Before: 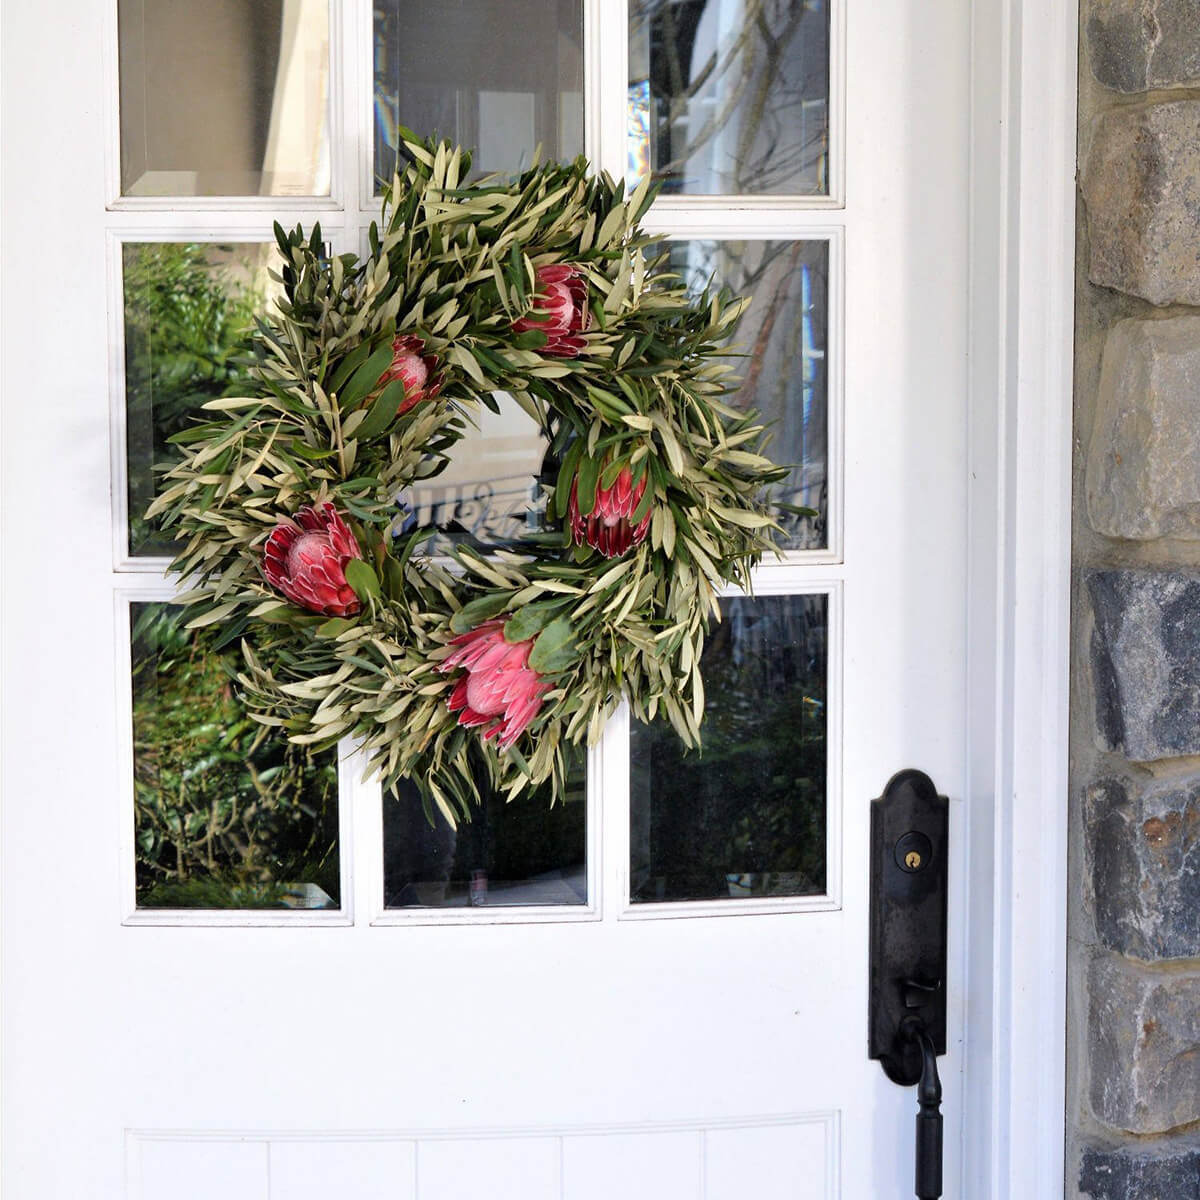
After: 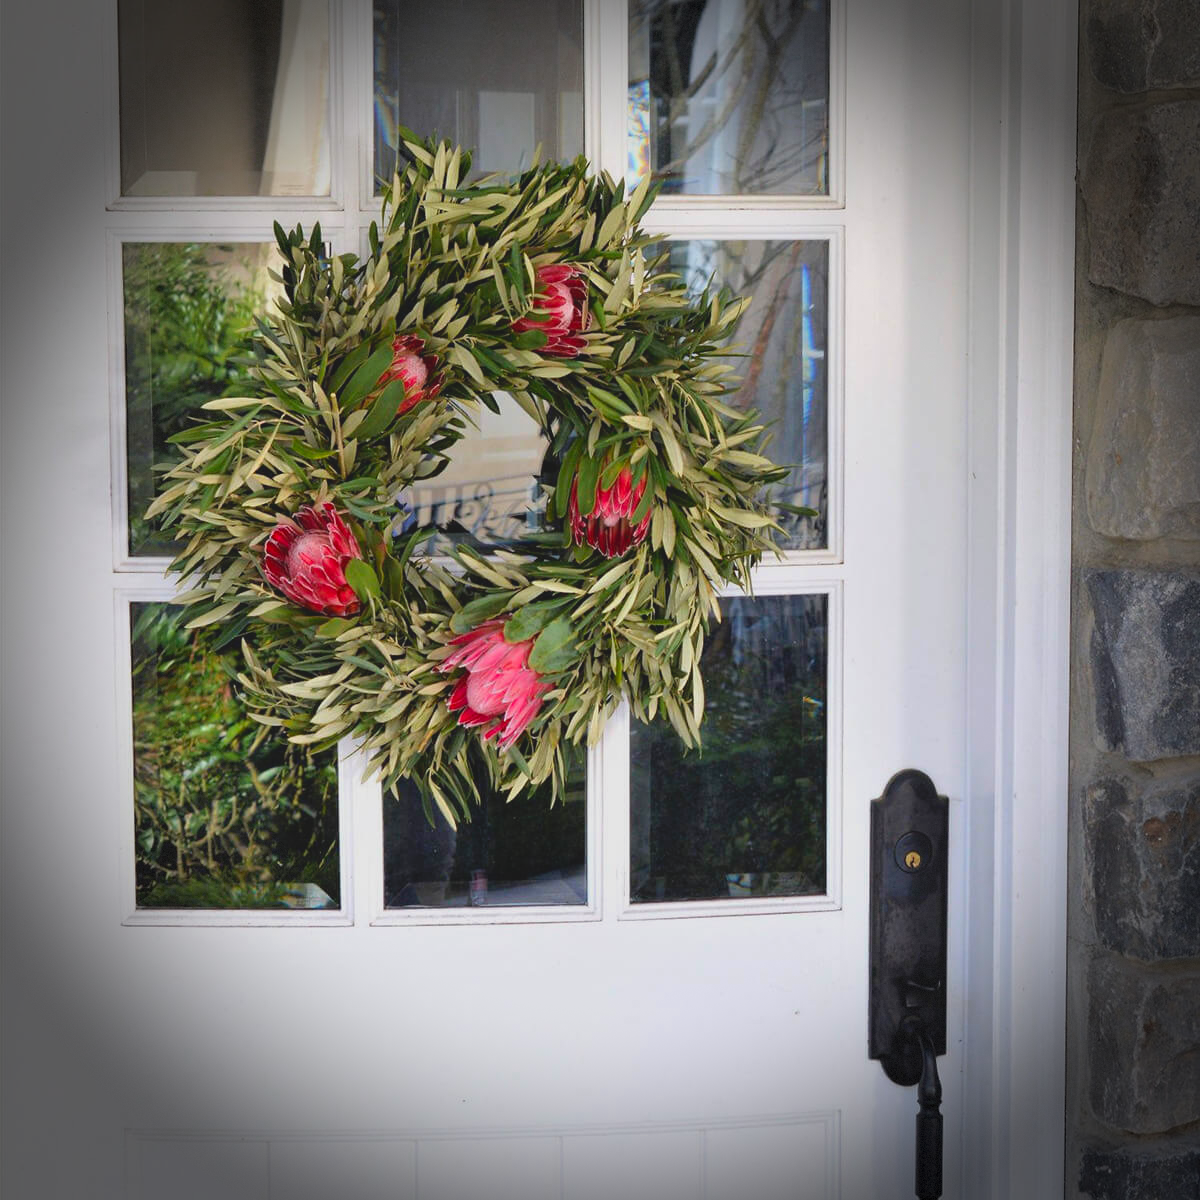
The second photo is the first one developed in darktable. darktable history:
contrast brightness saturation: contrast -0.178, saturation 0.186
vignetting: fall-off start 66.93%, brightness -0.858, width/height ratio 1.011, dithering 8-bit output
